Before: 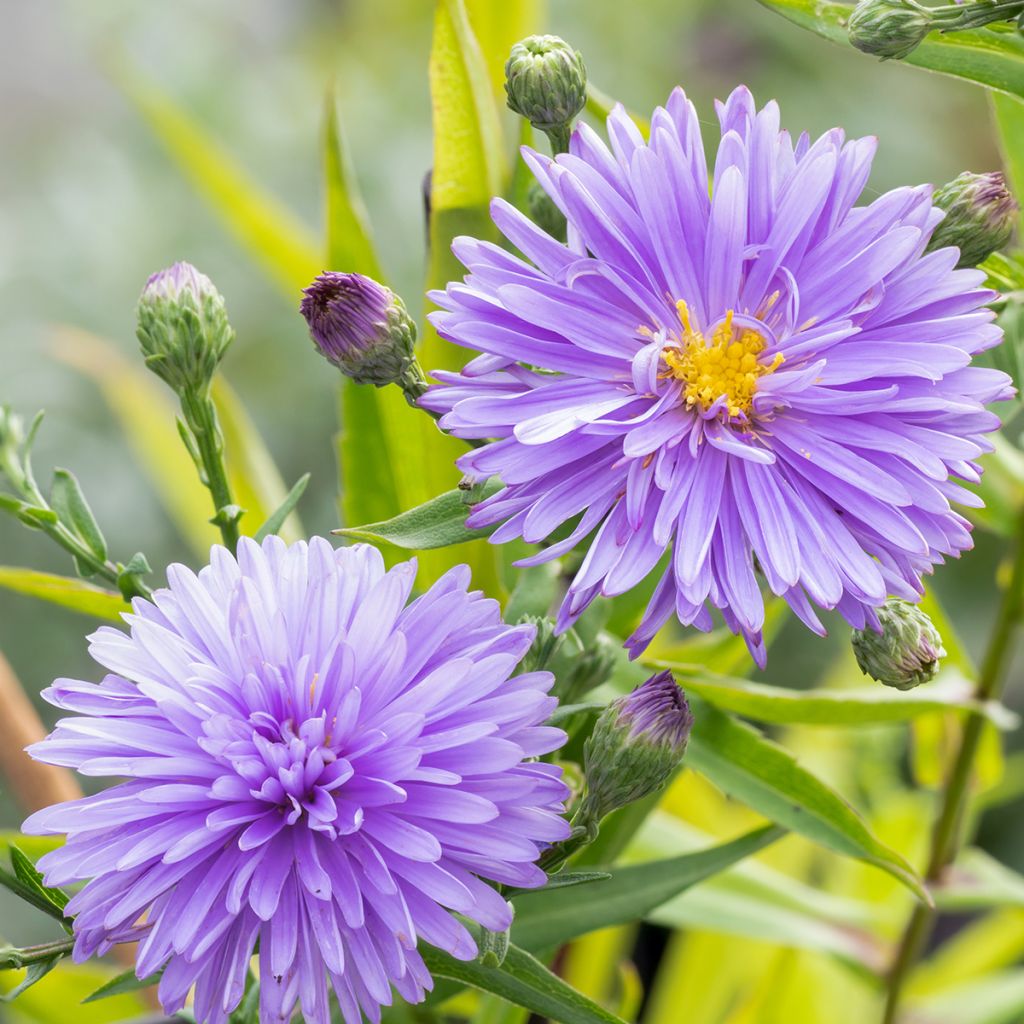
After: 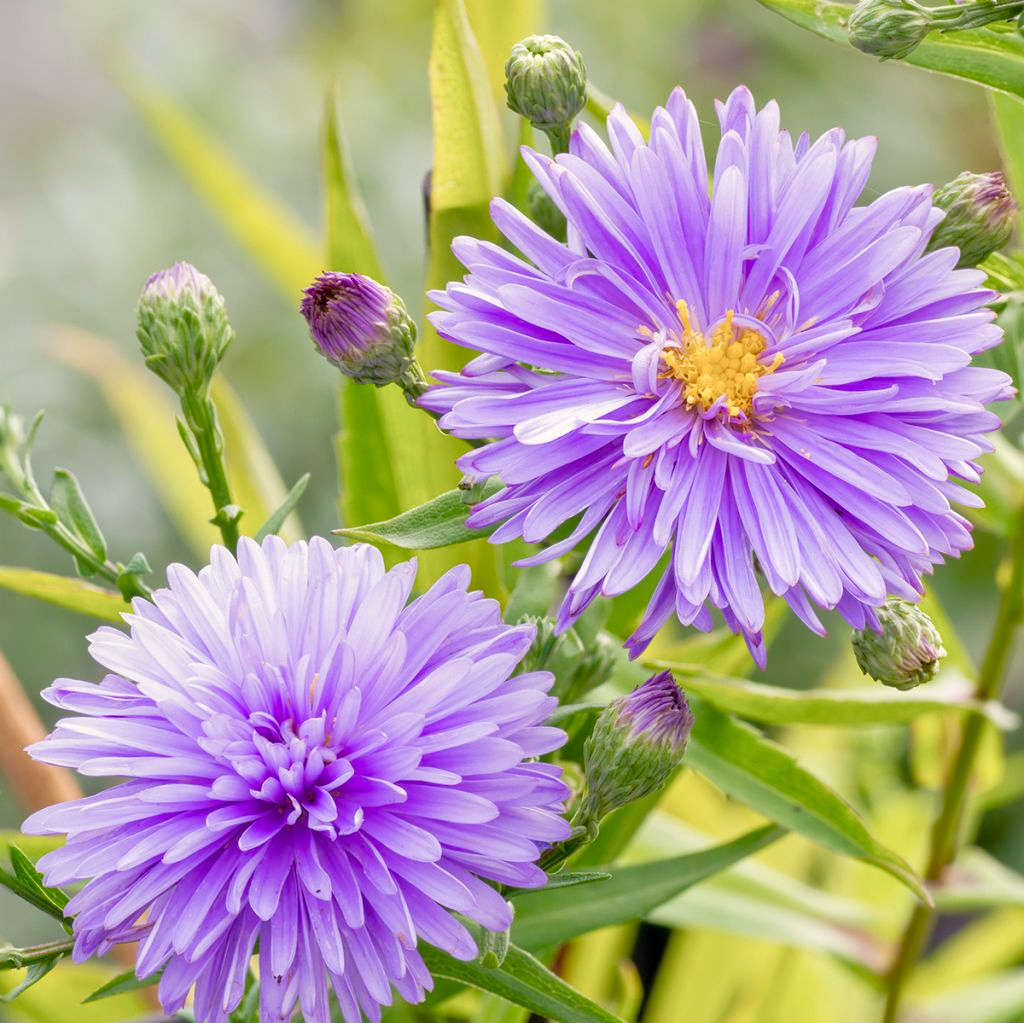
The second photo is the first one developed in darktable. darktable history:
tone equalizer: -8 EV 0.014 EV, -7 EV -0.032 EV, -6 EV 0.016 EV, -5 EV 0.028 EV, -4 EV 0.242 EV, -3 EV 0.656 EV, -2 EV 0.563 EV, -1 EV 0.17 EV, +0 EV 0.041 EV
color balance rgb: highlights gain › chroma 1.613%, highlights gain › hue 55.88°, perceptual saturation grading › global saturation 20%, perceptual saturation grading › highlights -49.473%, perceptual saturation grading › shadows 25.53%, global vibrance 30.833%
